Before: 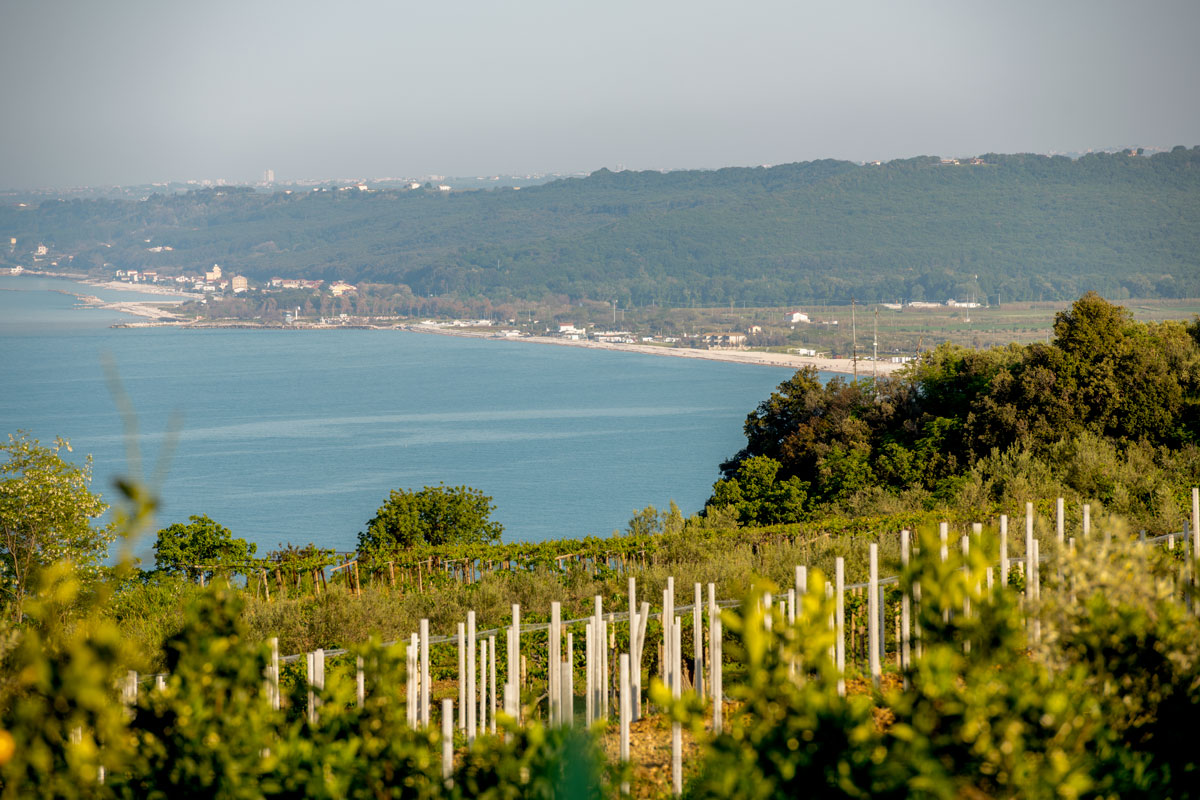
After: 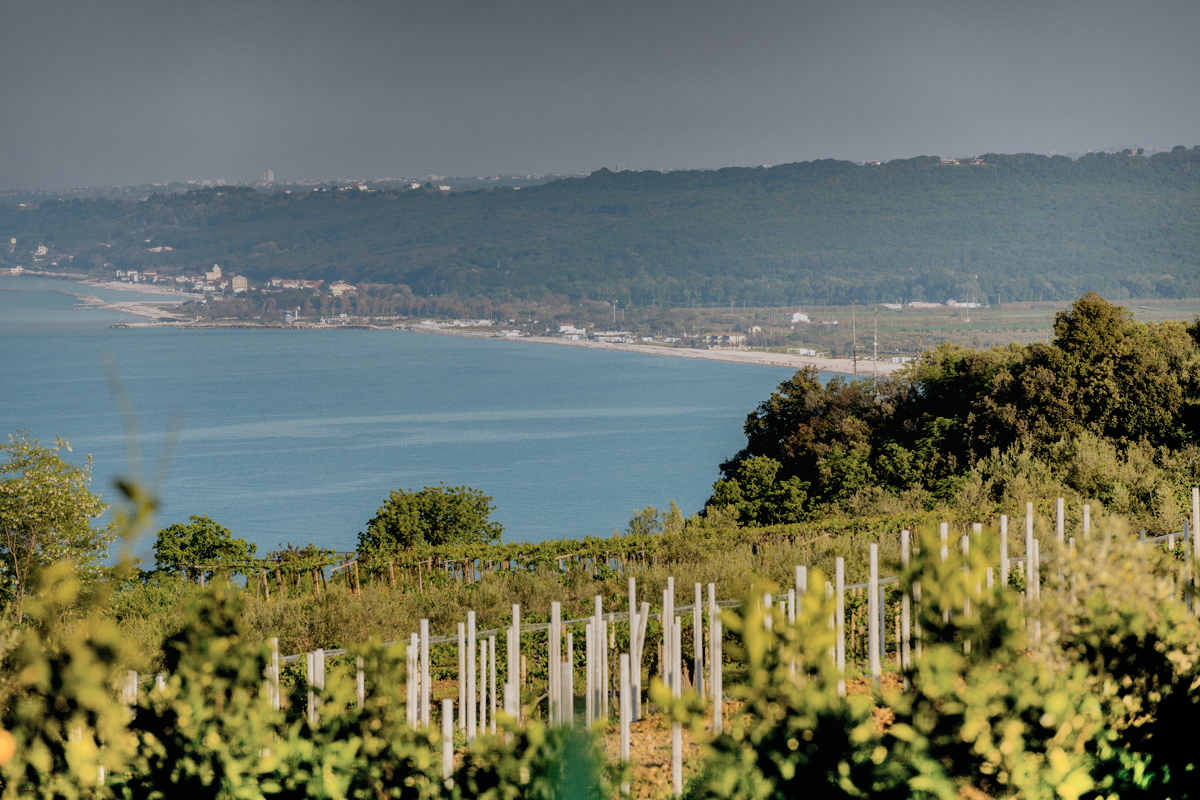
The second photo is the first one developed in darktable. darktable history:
color correction: highlights a* -0.153, highlights b* -5.46, shadows a* -0.121, shadows b* -0.118
local contrast: mode bilateral grid, contrast 100, coarseness 100, detail 89%, midtone range 0.2
contrast brightness saturation: contrast 0.109, saturation -0.151
shadows and highlights: radius 124.68, shadows 98.36, white point adjustment -2.81, highlights -99.47, soften with gaussian
filmic rgb: middle gray luminance 18.24%, black relative exposure -8.97 EV, white relative exposure 3.75 EV, threshold 3.02 EV, target black luminance 0%, hardness 4.91, latitude 68.14%, contrast 0.948, highlights saturation mix 19.86%, shadows ↔ highlights balance 21.26%, enable highlight reconstruction true
